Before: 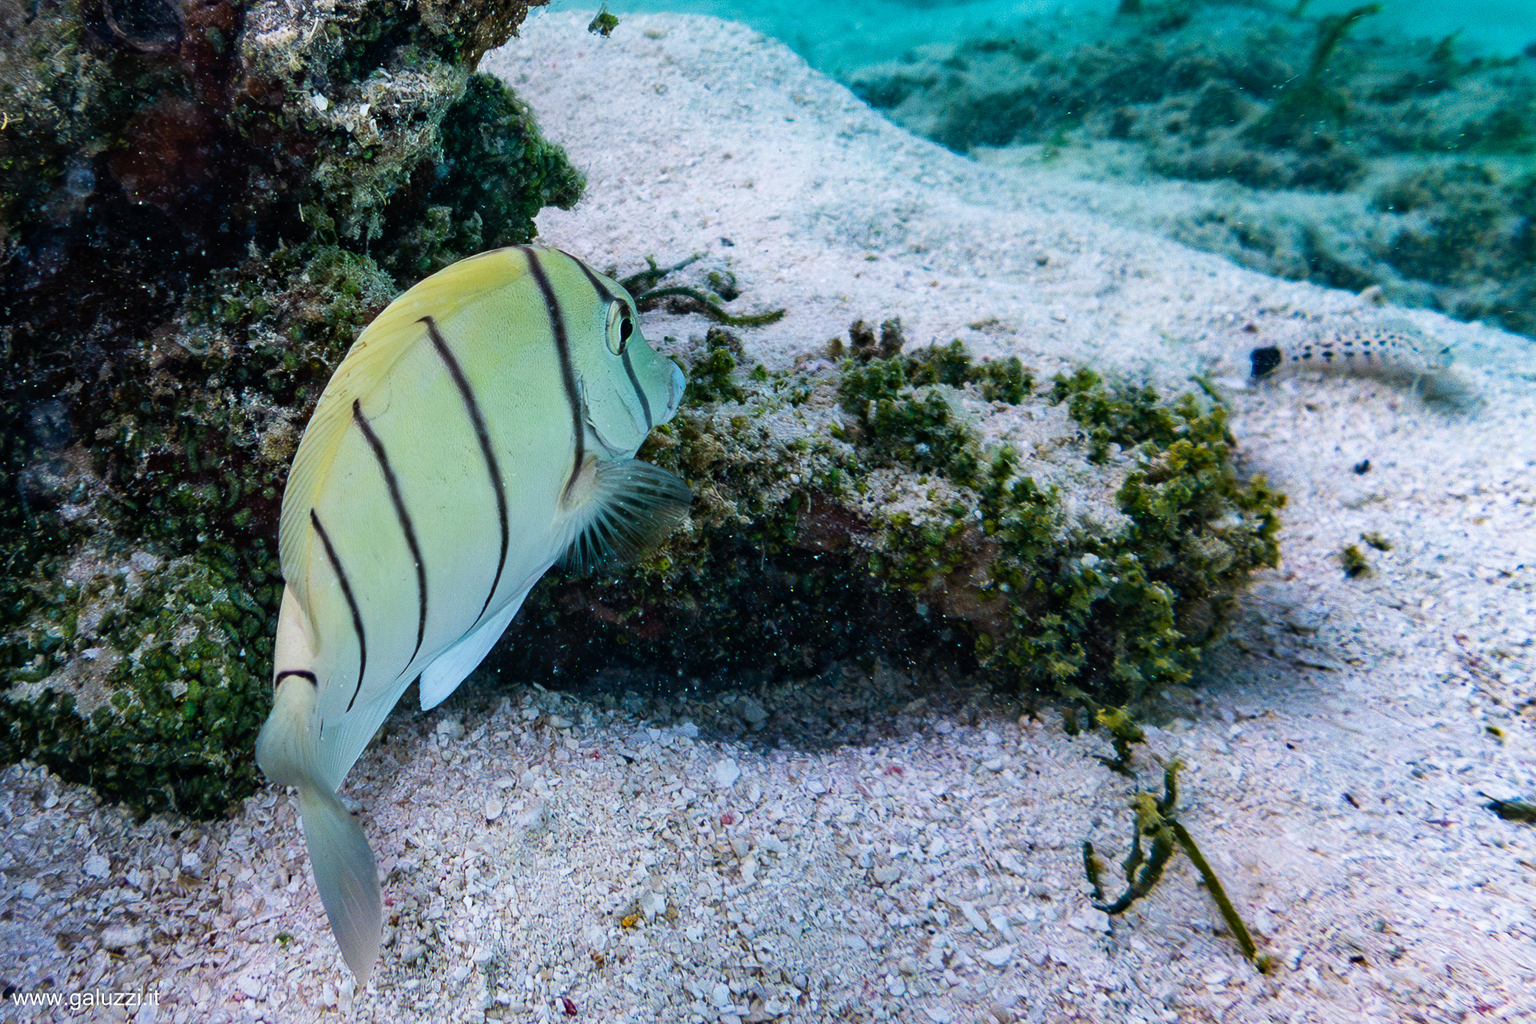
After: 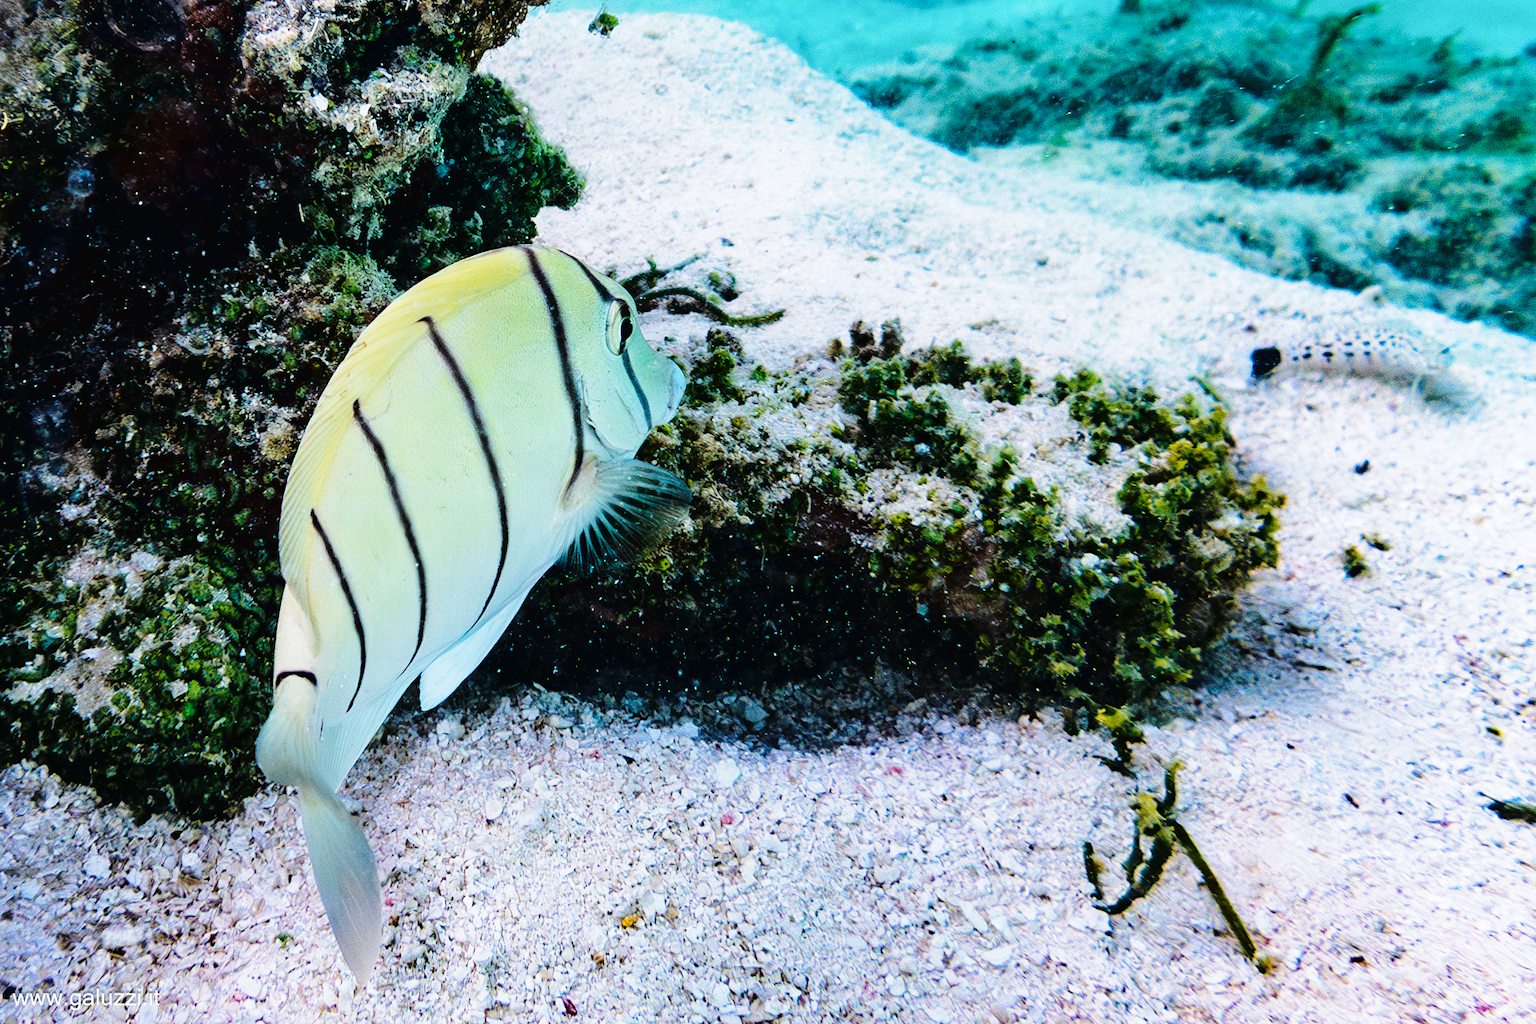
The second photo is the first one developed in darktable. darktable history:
exposure: exposure -0.055 EV, compensate exposure bias true, compensate highlight preservation false
tone curve: curves: ch0 [(0, 0) (0.003, 0.016) (0.011, 0.015) (0.025, 0.017) (0.044, 0.026) (0.069, 0.034) (0.1, 0.043) (0.136, 0.068) (0.177, 0.119) (0.224, 0.175) (0.277, 0.251) (0.335, 0.328) (0.399, 0.415) (0.468, 0.499) (0.543, 0.58) (0.623, 0.659) (0.709, 0.731) (0.801, 0.807) (0.898, 0.895) (1, 1)], color space Lab, linked channels, preserve colors none
base curve: curves: ch0 [(0, 0) (0.028, 0.03) (0.121, 0.232) (0.46, 0.748) (0.859, 0.968) (1, 1)], exposure shift 0.01, preserve colors none
